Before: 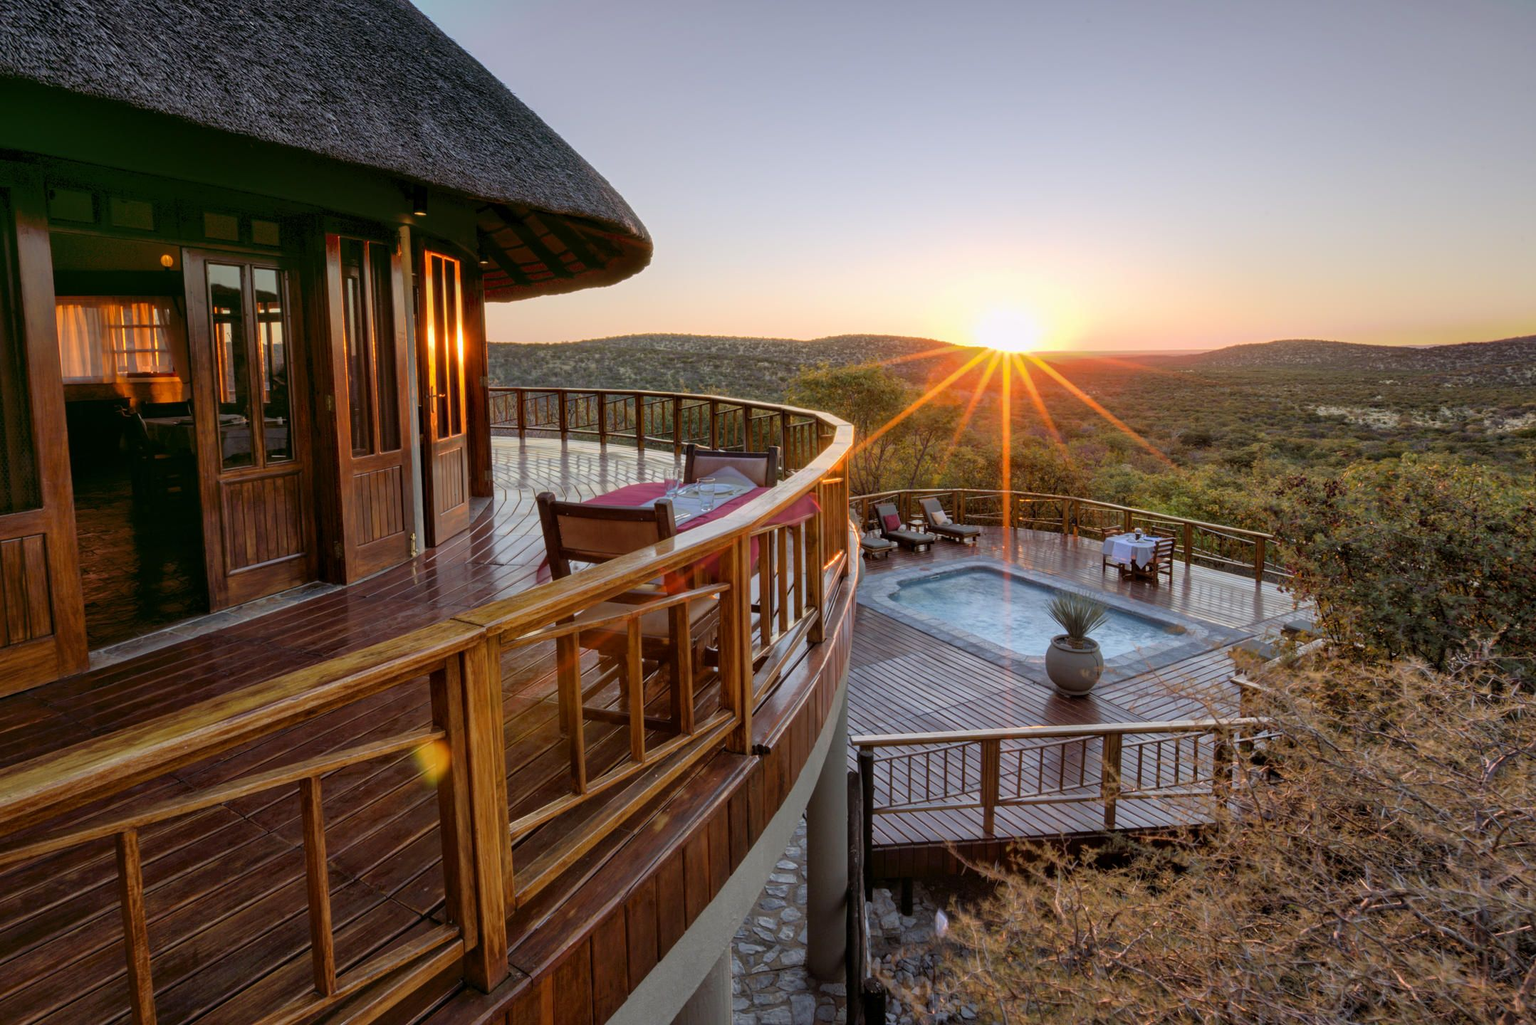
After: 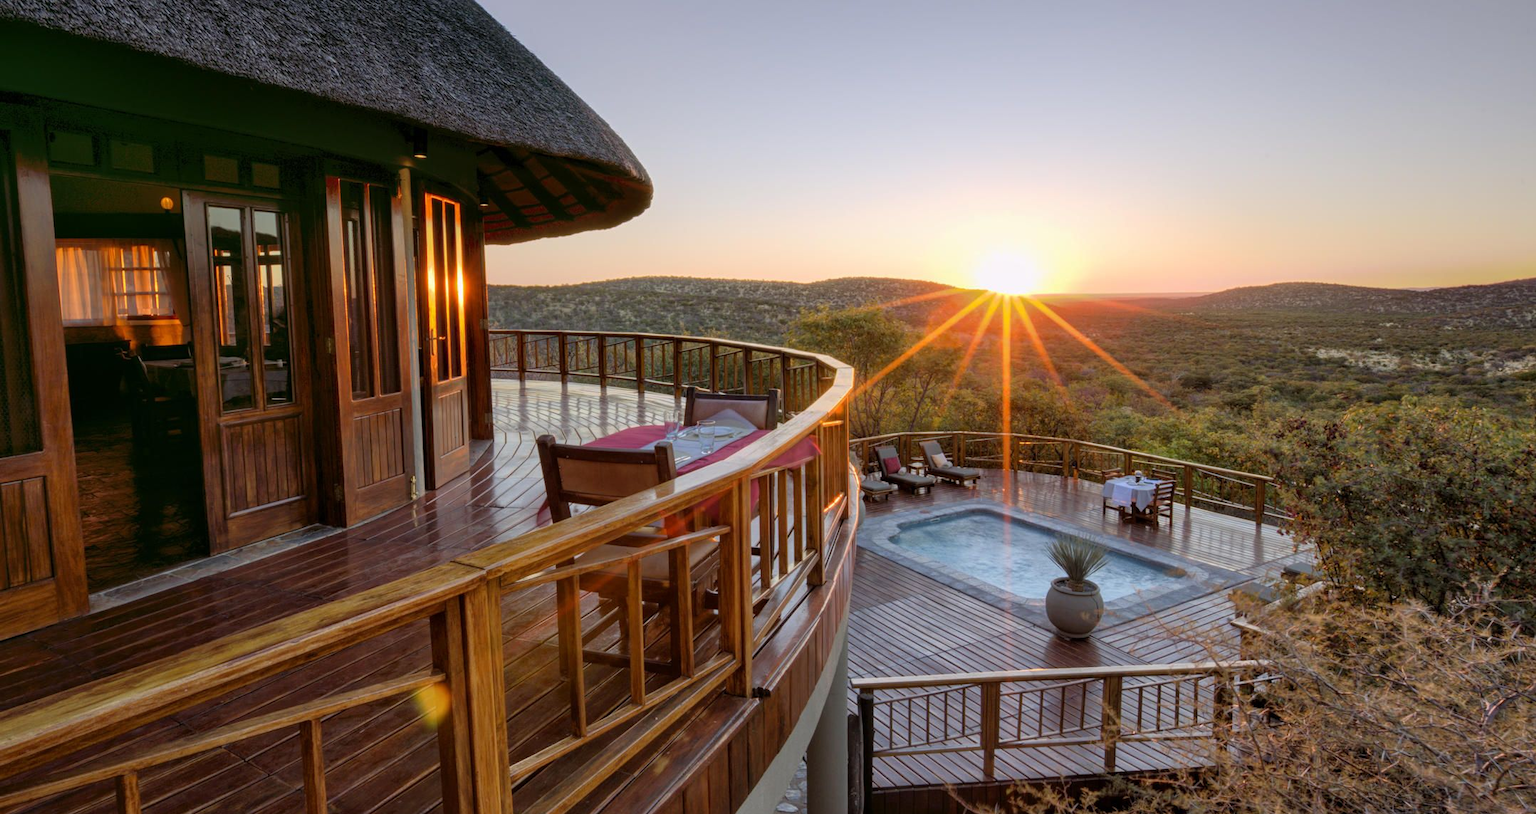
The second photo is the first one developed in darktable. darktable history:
crop and rotate: top 5.655%, bottom 14.891%
